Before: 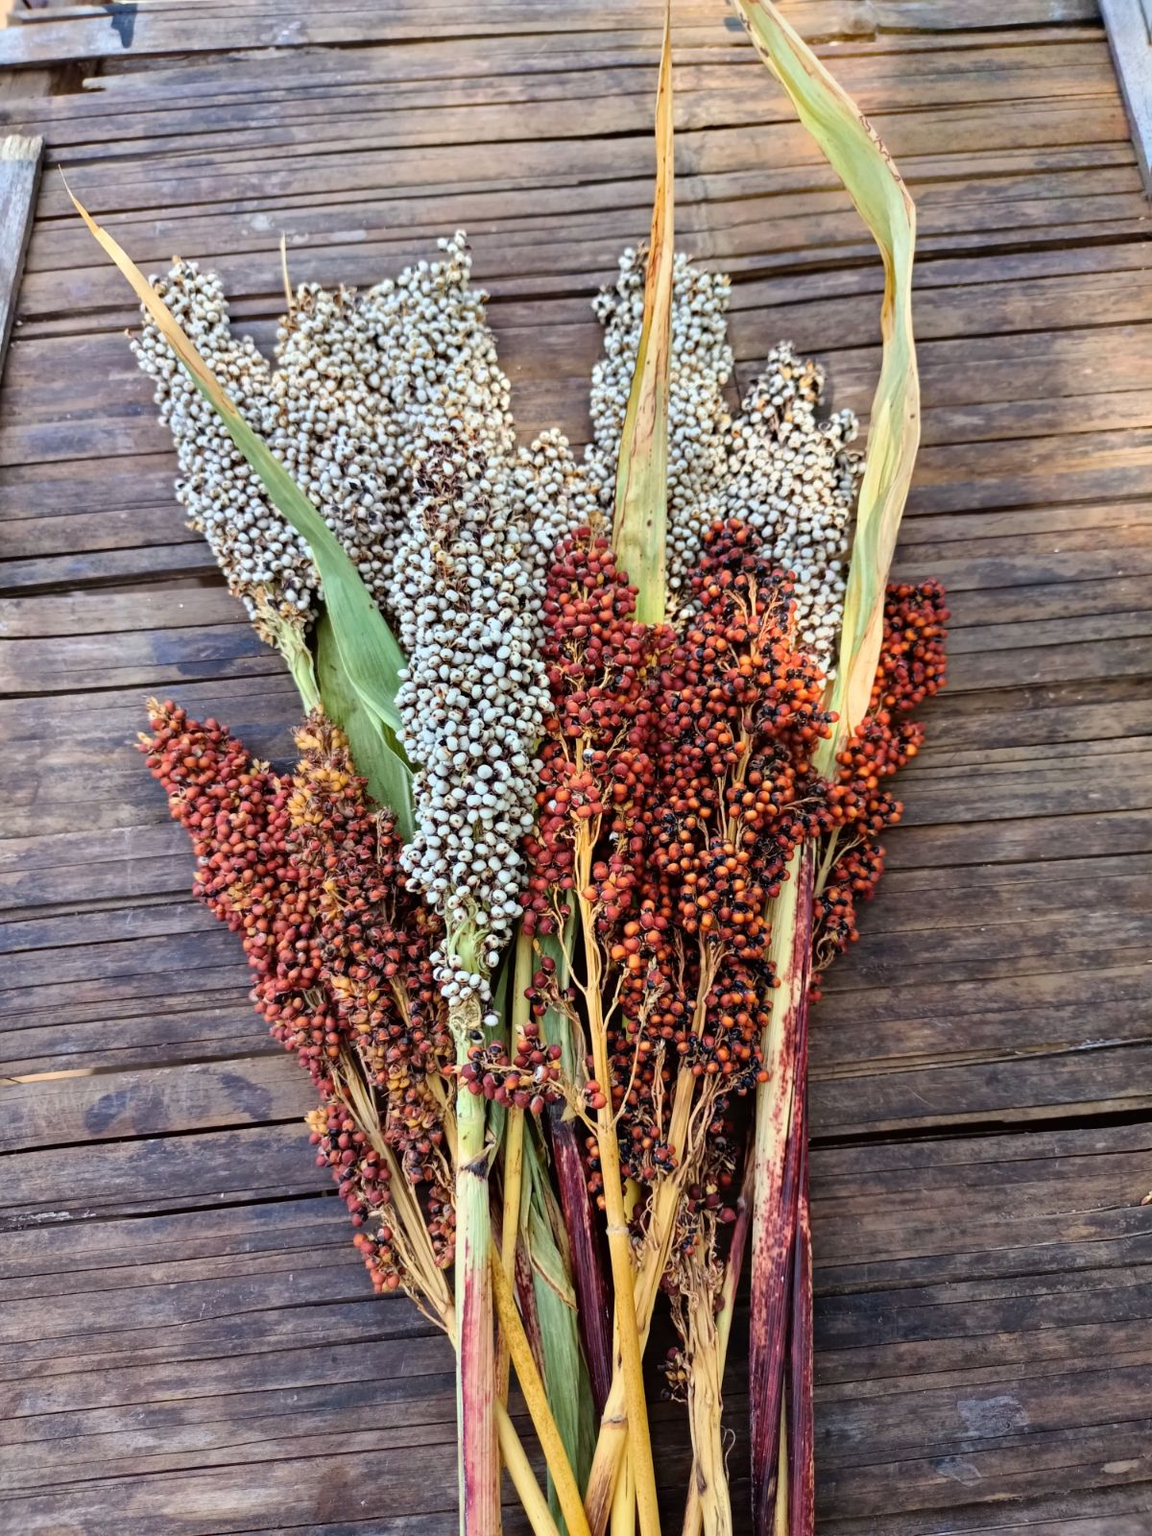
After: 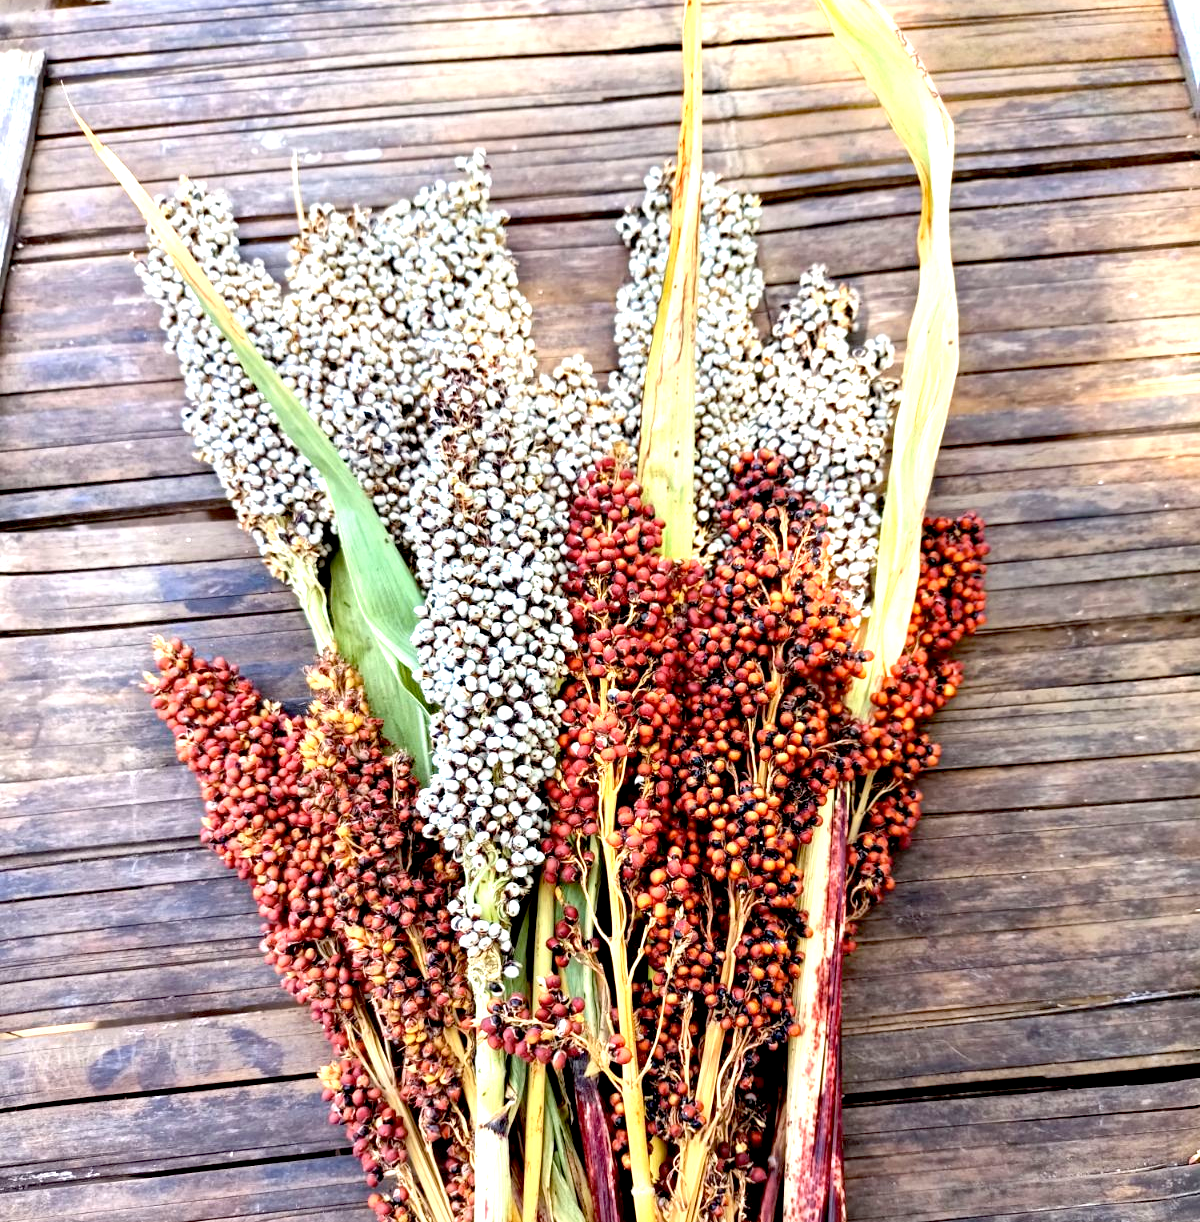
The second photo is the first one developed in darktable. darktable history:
exposure: black level correction 0.011, exposure 1.085 EV, compensate highlight preservation false
crop: top 5.705%, bottom 17.89%
